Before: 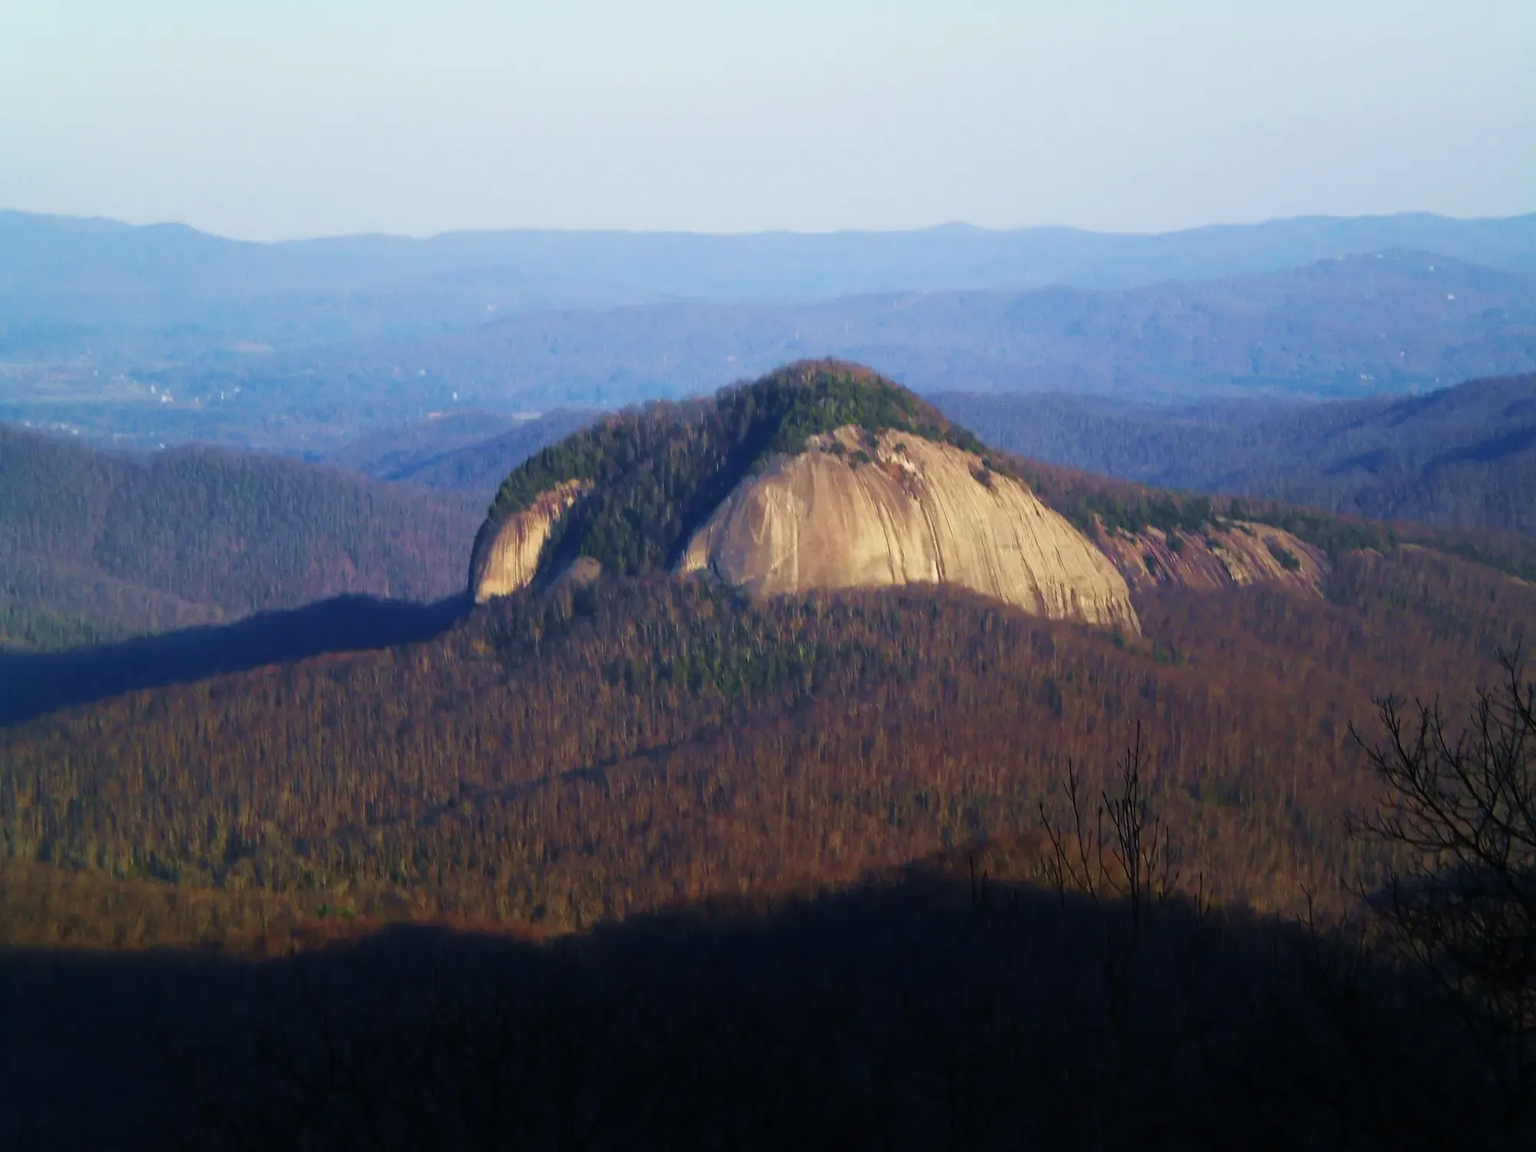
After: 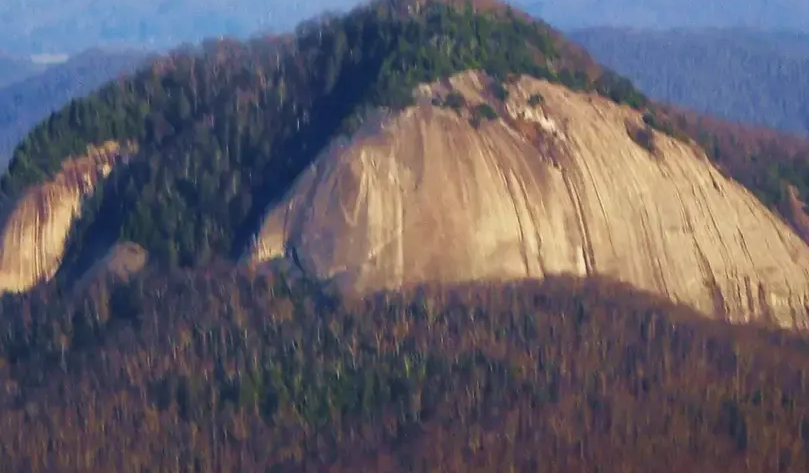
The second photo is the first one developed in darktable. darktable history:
crop: left 31.847%, top 32.265%, right 27.689%, bottom 36.187%
